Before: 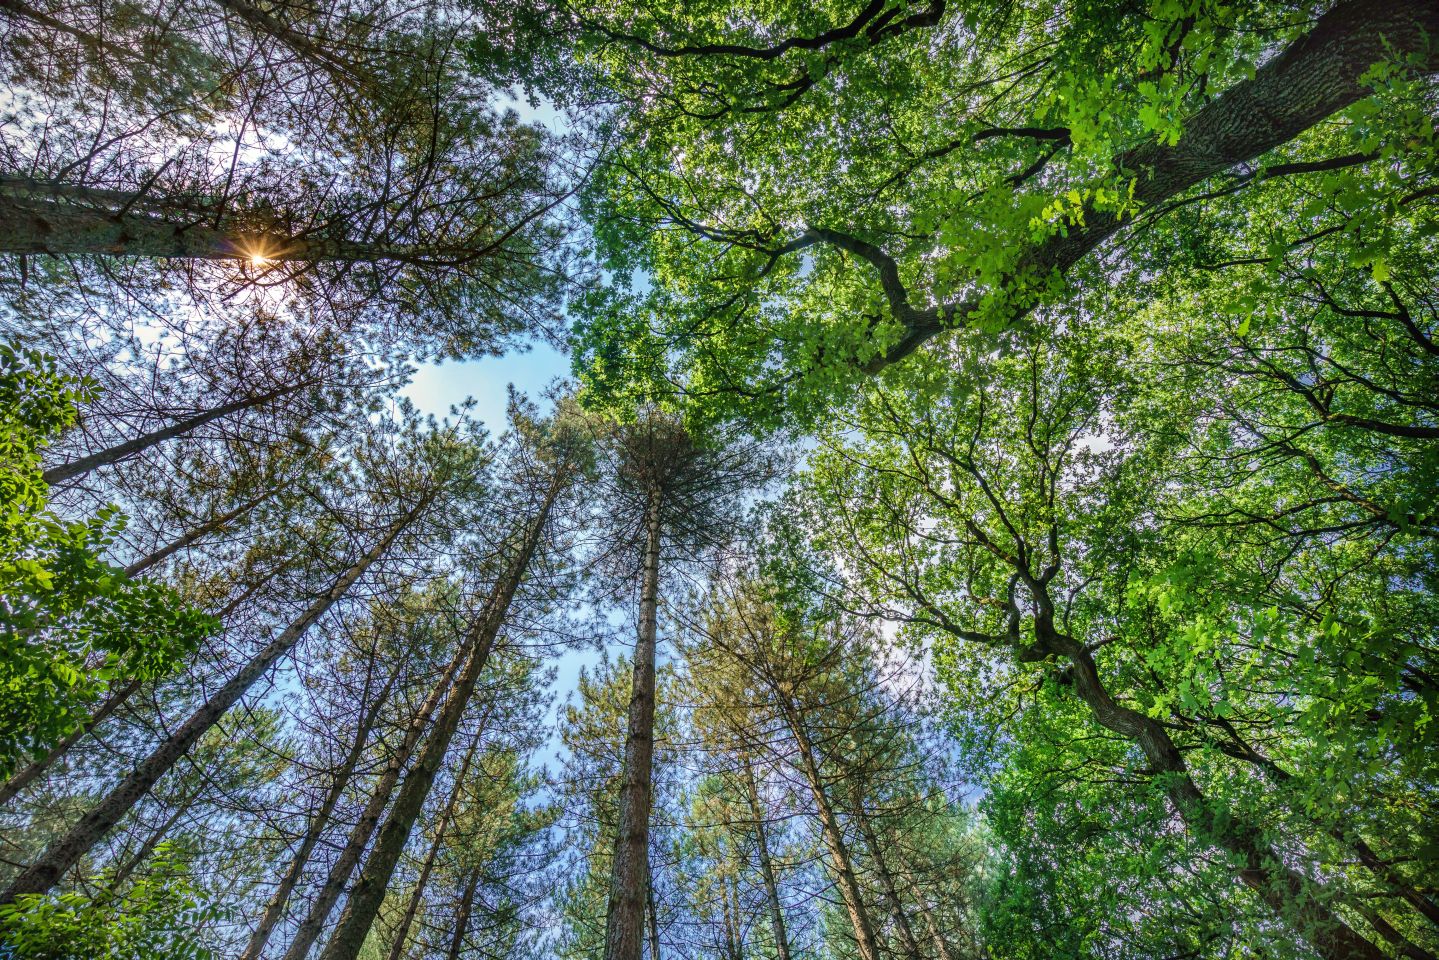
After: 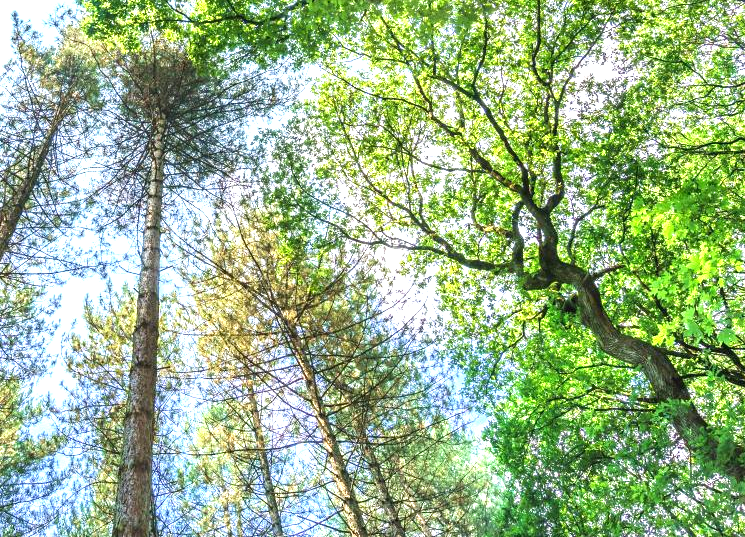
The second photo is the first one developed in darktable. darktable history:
exposure: black level correction 0, exposure 1.45 EV, compensate exposure bias true, compensate highlight preservation false
crop: left 34.479%, top 38.822%, right 13.718%, bottom 5.172%
